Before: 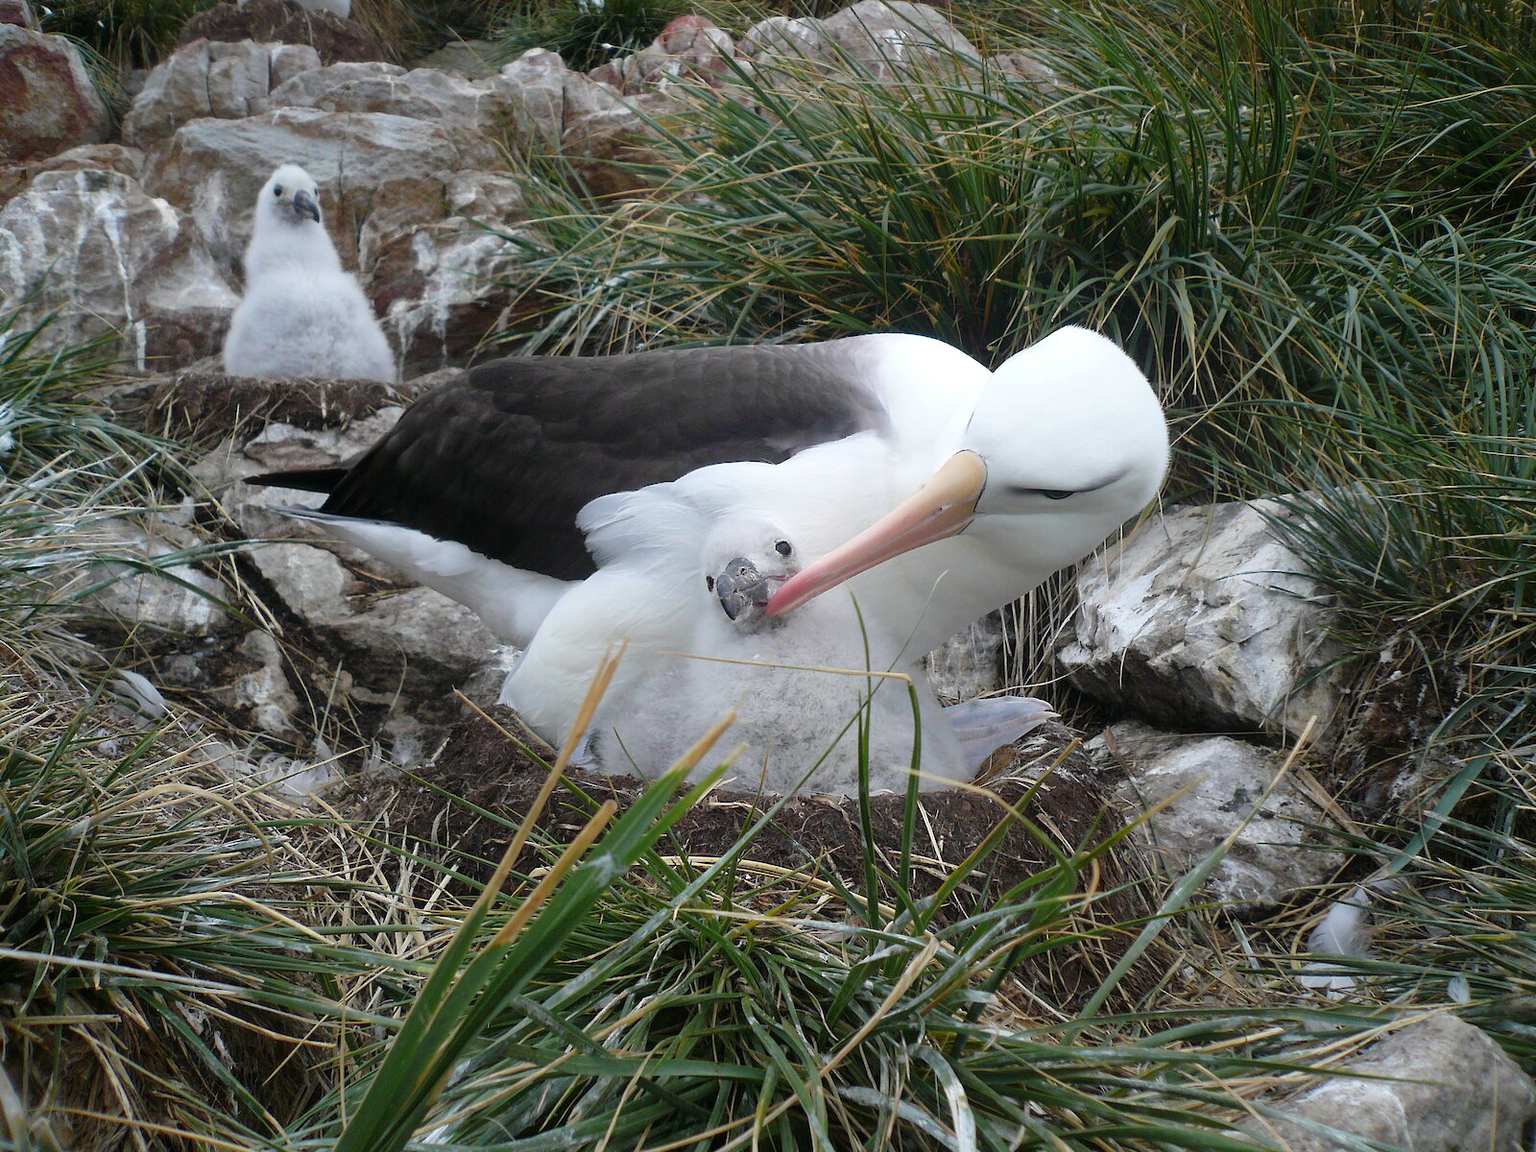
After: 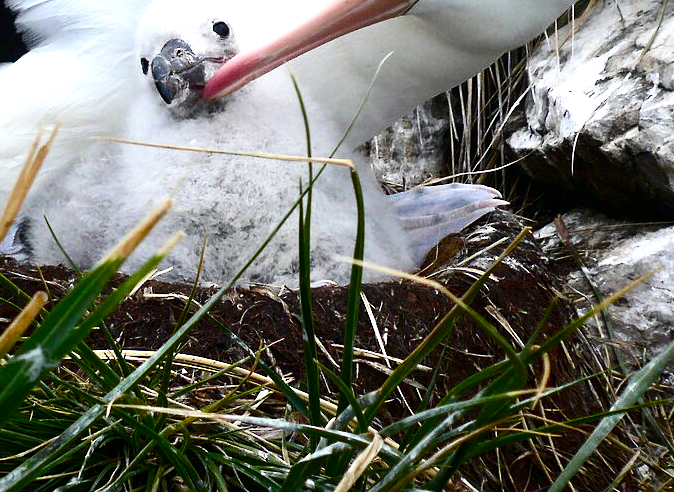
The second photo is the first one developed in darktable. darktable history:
color balance rgb: perceptual saturation grading › highlights -29.58%, perceptual saturation grading › mid-tones 29.47%, perceptual saturation grading › shadows 59.73%, perceptual brilliance grading › global brilliance -17.79%, perceptual brilliance grading › highlights 28.73%, global vibrance 15.44%
contrast brightness saturation: contrast 0.2, brightness -0.11, saturation 0.1
tone equalizer: -8 EV -0.417 EV, -7 EV -0.389 EV, -6 EV -0.333 EV, -5 EV -0.222 EV, -3 EV 0.222 EV, -2 EV 0.333 EV, -1 EV 0.389 EV, +0 EV 0.417 EV, edges refinement/feathering 500, mask exposure compensation -1.57 EV, preserve details no
crop: left 37.221%, top 45.169%, right 20.63%, bottom 13.777%
